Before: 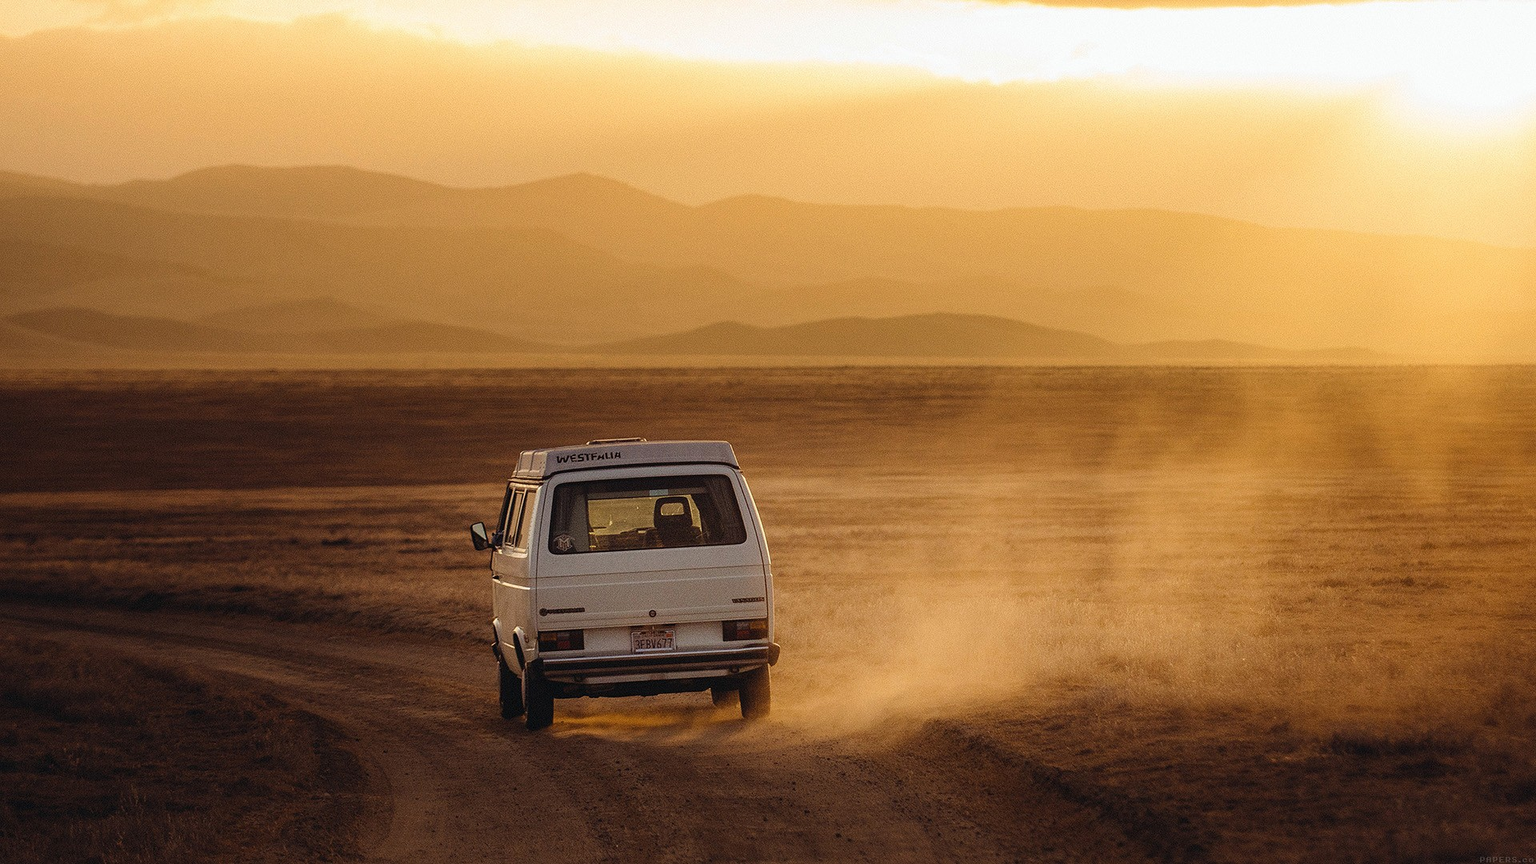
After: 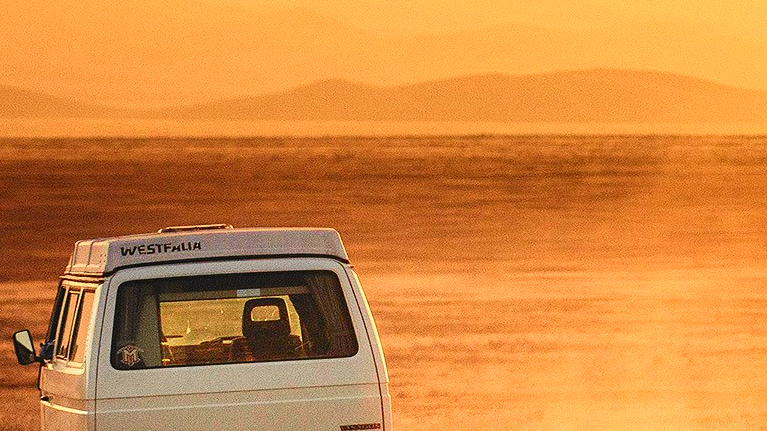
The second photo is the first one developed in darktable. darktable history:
tone curve: curves: ch0 [(0, 0.017) (0.259, 0.344) (0.593, 0.778) (0.786, 0.931) (1, 0.999)]; ch1 [(0, 0) (0.405, 0.387) (0.442, 0.47) (0.492, 0.5) (0.511, 0.503) (0.548, 0.596) (0.7, 0.795) (1, 1)]; ch2 [(0, 0) (0.411, 0.433) (0.5, 0.504) (0.535, 0.581) (1, 1)], color space Lab, independent channels, preserve colors none
crop: left 30%, top 30%, right 30%, bottom 30%
white balance: emerald 1
